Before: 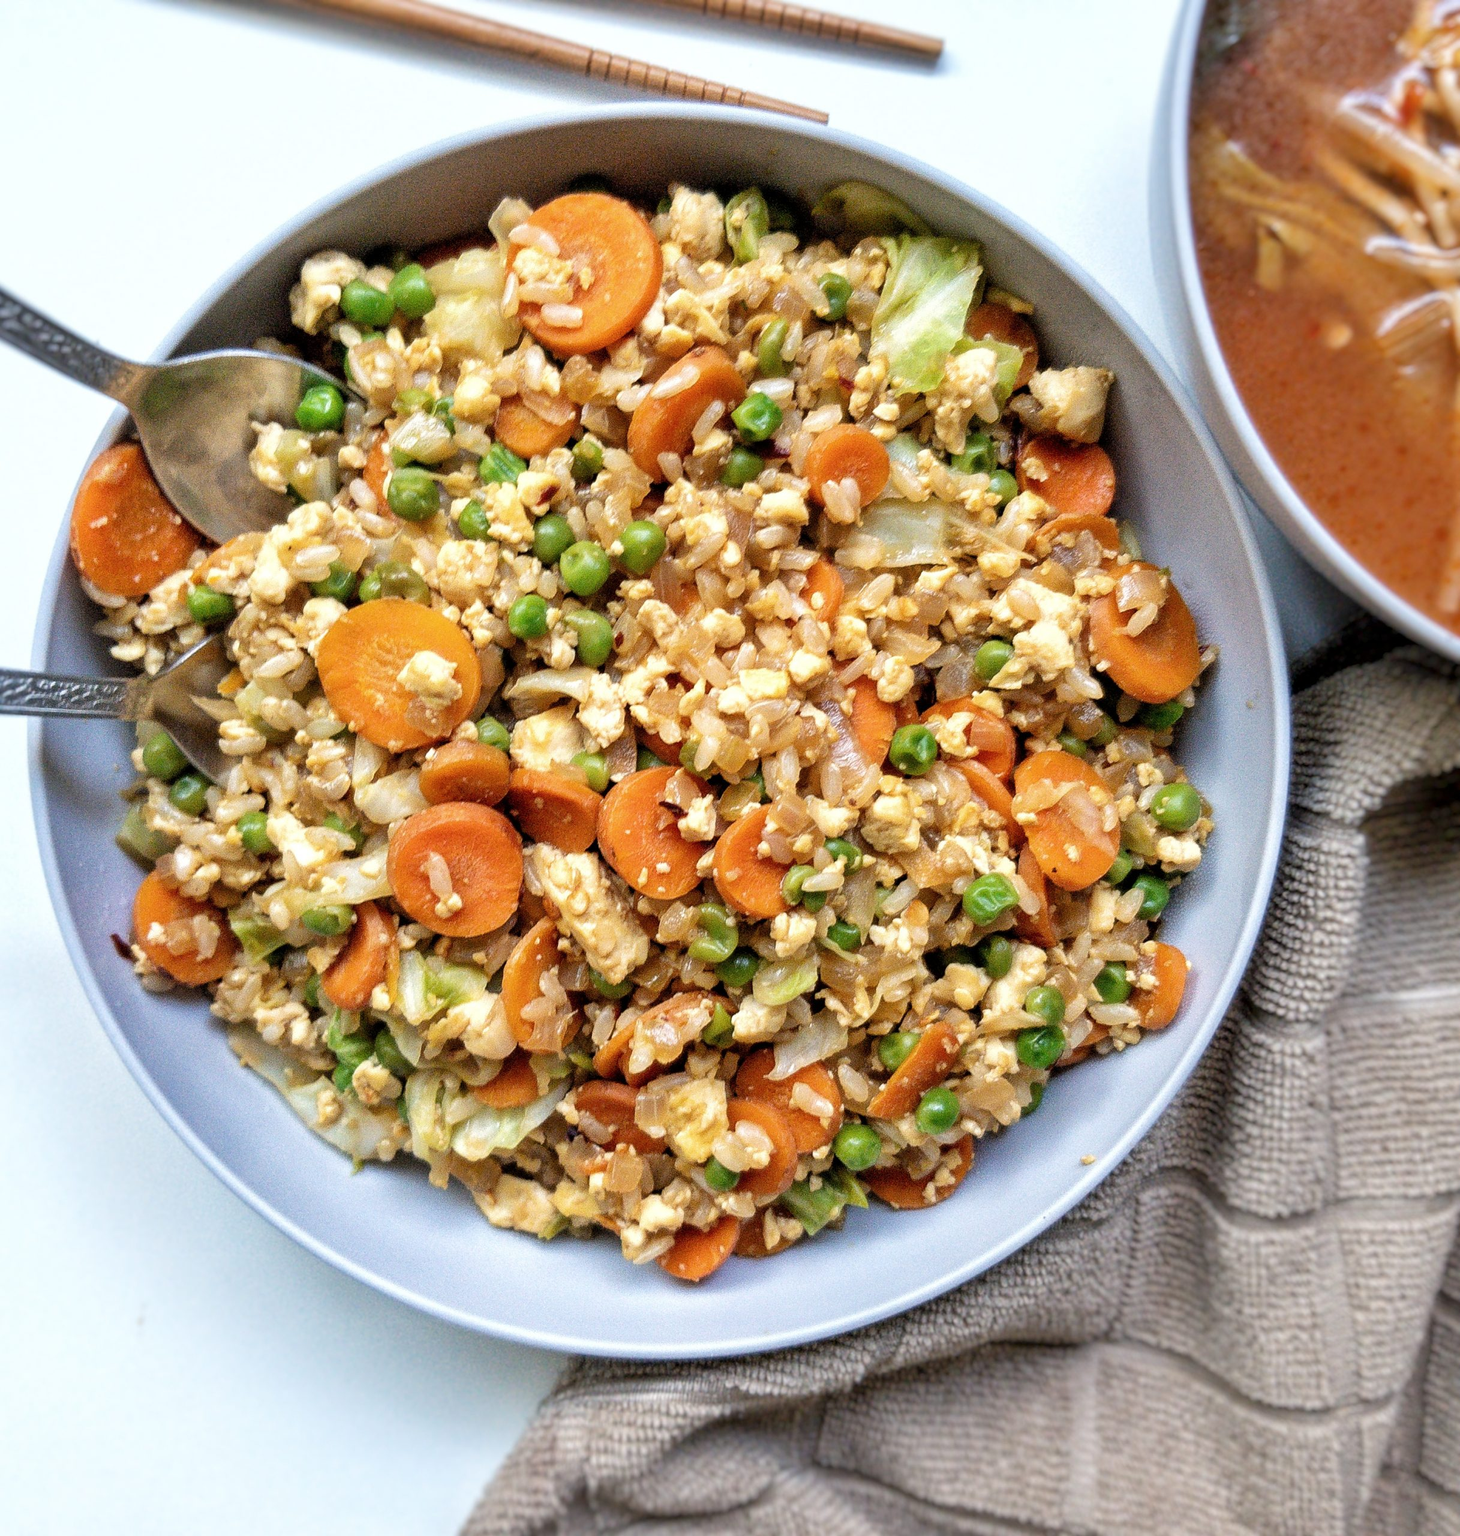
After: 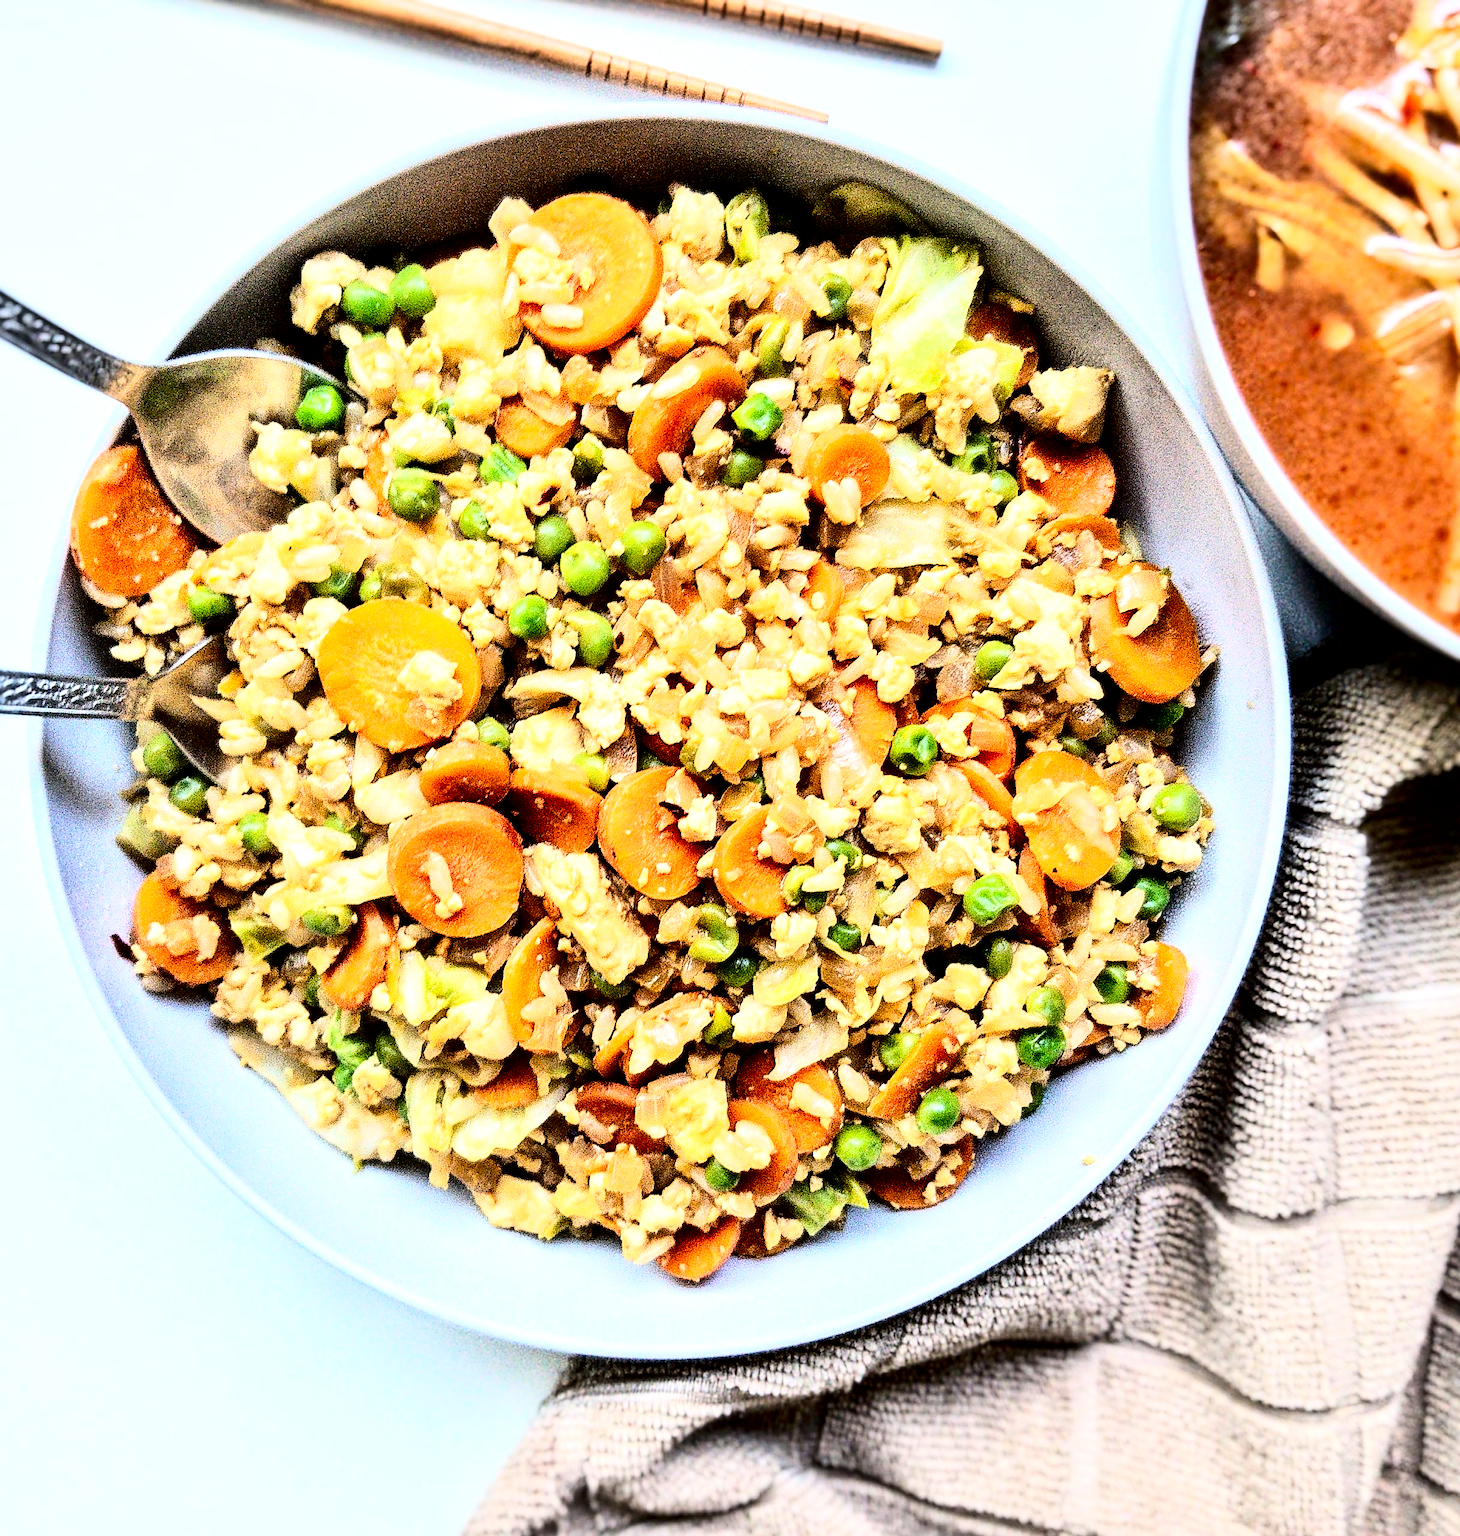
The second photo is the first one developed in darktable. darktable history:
contrast brightness saturation: contrast 0.19, brightness -0.24, saturation 0.11
sharpen: on, module defaults
rgb curve: curves: ch0 [(0, 0) (0.21, 0.15) (0.24, 0.21) (0.5, 0.75) (0.75, 0.96) (0.89, 0.99) (1, 1)]; ch1 [(0, 0.02) (0.21, 0.13) (0.25, 0.2) (0.5, 0.67) (0.75, 0.9) (0.89, 0.97) (1, 1)]; ch2 [(0, 0.02) (0.21, 0.13) (0.25, 0.2) (0.5, 0.67) (0.75, 0.9) (0.89, 0.97) (1, 1)], compensate middle gray true
local contrast: mode bilateral grid, contrast 20, coarseness 50, detail 132%, midtone range 0.2
